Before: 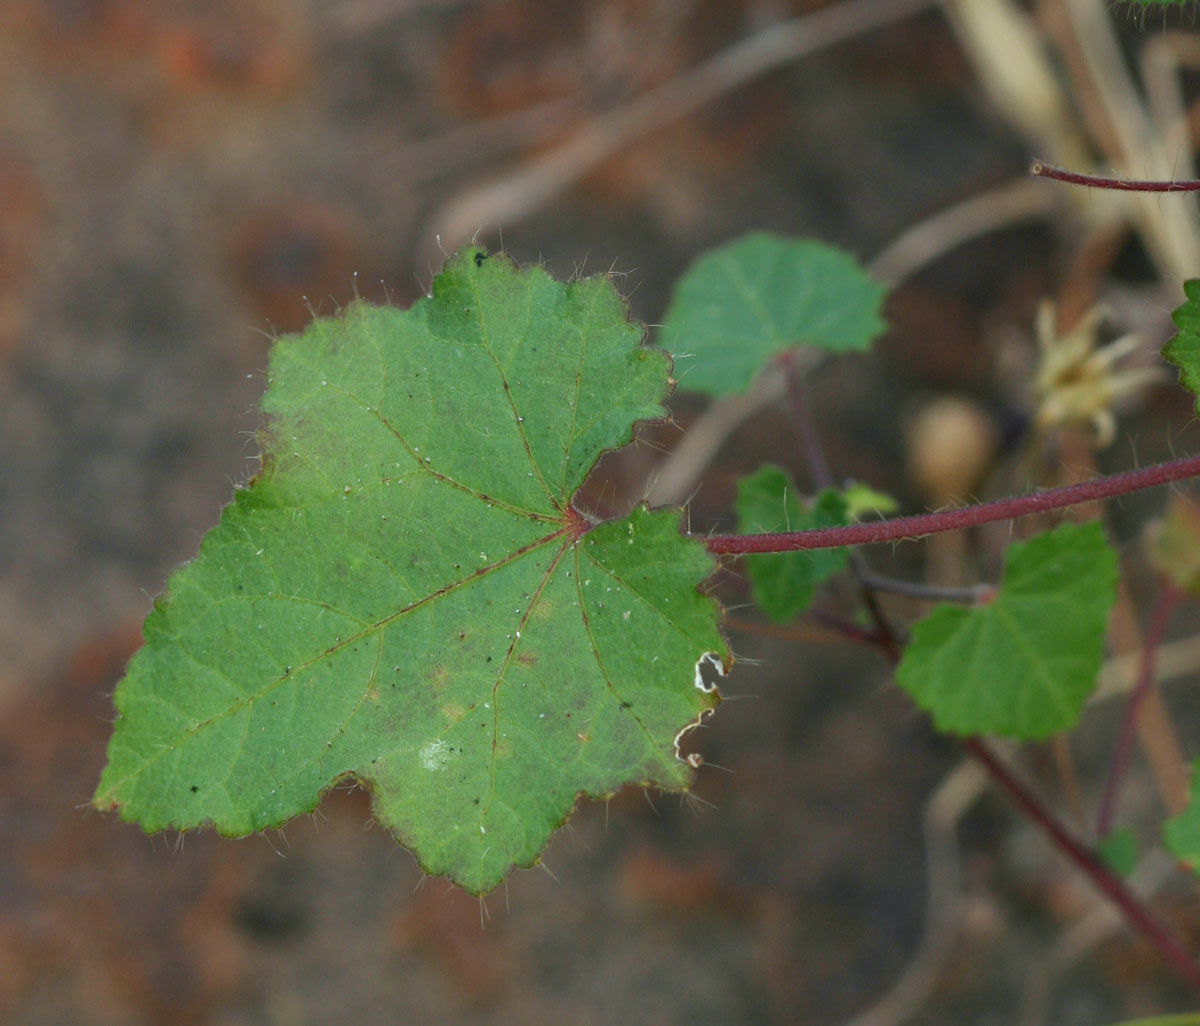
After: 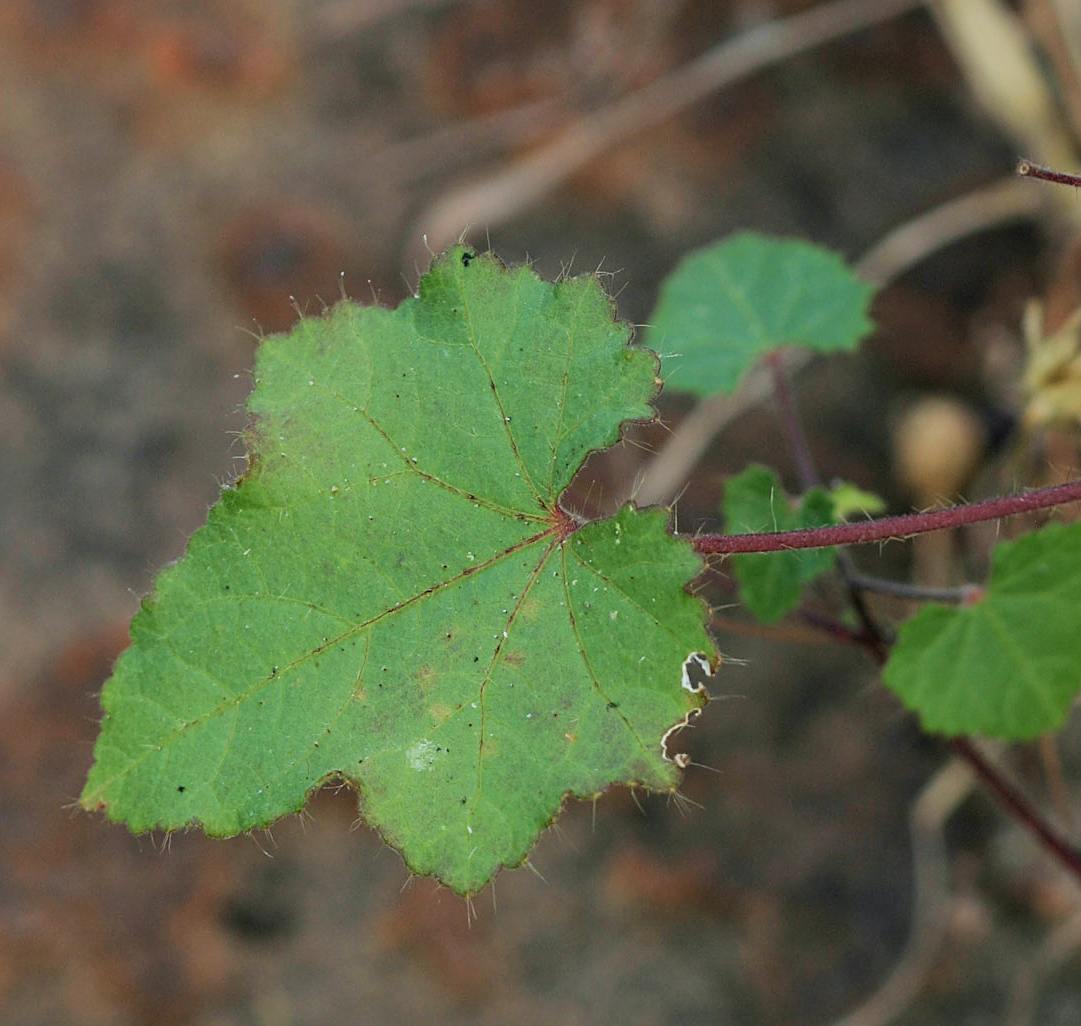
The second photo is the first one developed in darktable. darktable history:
contrast brightness saturation: contrast 0.05, brightness 0.06, saturation 0.01
sharpen: on, module defaults
crop and rotate: left 1.088%, right 8.807%
filmic rgb: black relative exposure -7.65 EV, hardness 4.02, contrast 1.1, highlights saturation mix -30%
velvia: strength 15%
